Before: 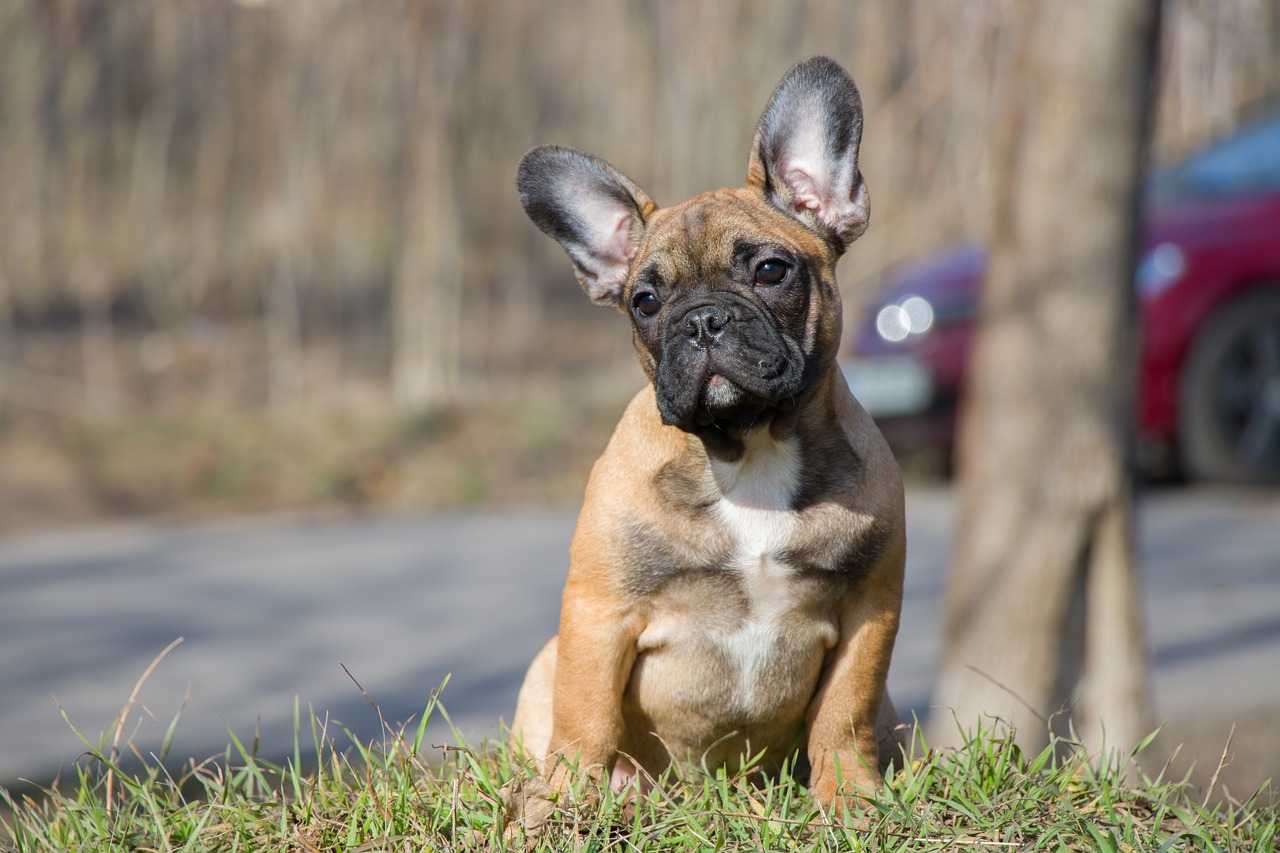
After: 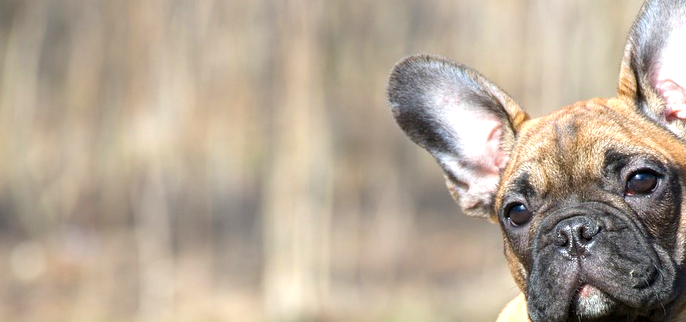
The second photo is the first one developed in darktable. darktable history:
exposure: black level correction 0.001, exposure 0.955 EV, compensate exposure bias true, compensate highlight preservation false
crop: left 10.121%, top 10.631%, right 36.218%, bottom 51.526%
